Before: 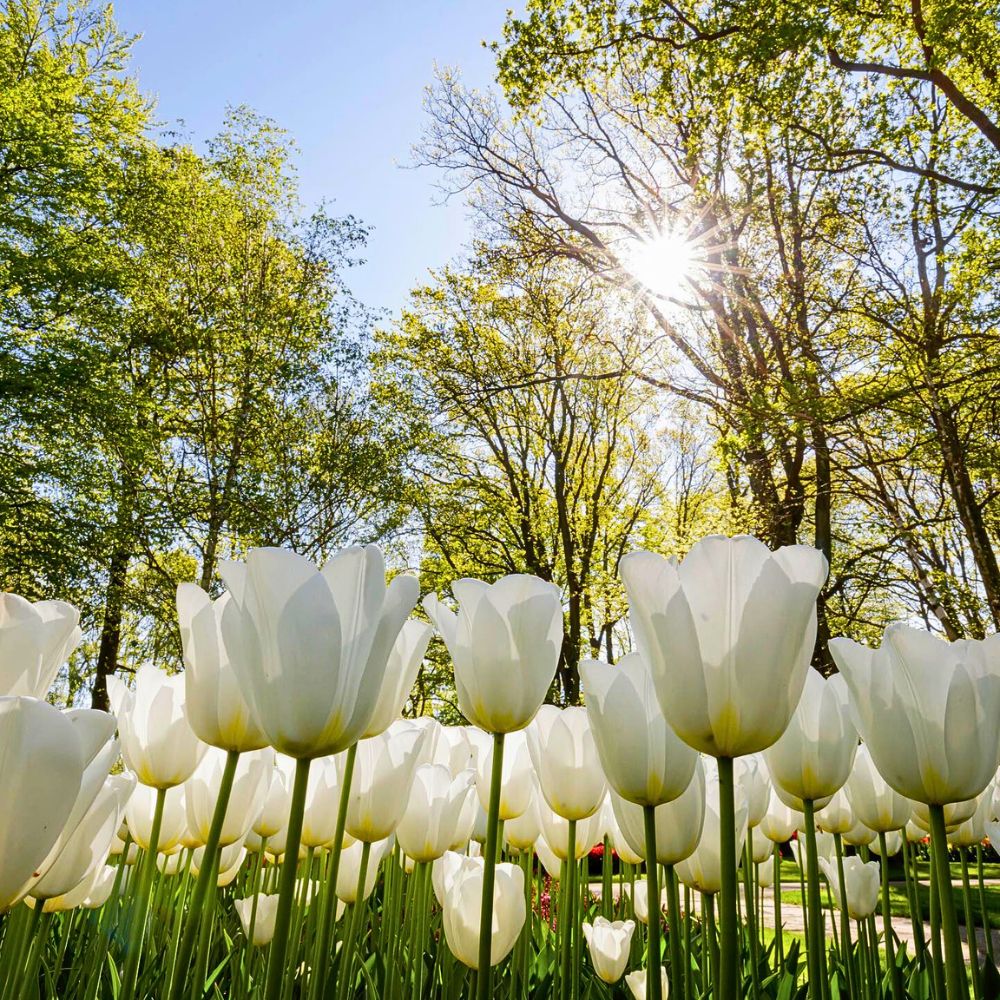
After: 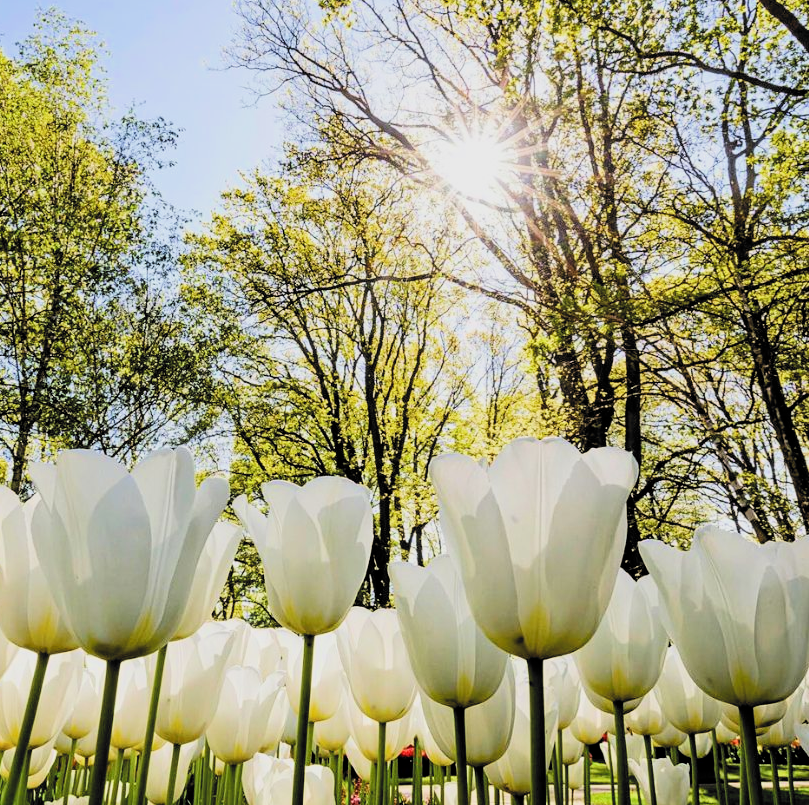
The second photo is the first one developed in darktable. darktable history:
filmic rgb: black relative exposure -5.02 EV, white relative exposure 3.98 EV, threshold 3 EV, hardness 2.88, contrast 1.299, highlights saturation mix -31.1%, color science v6 (2022), enable highlight reconstruction true
exposure: exposure 0.191 EV, compensate highlight preservation false
crop: left 19.069%, top 9.878%, right 0%, bottom 9.575%
